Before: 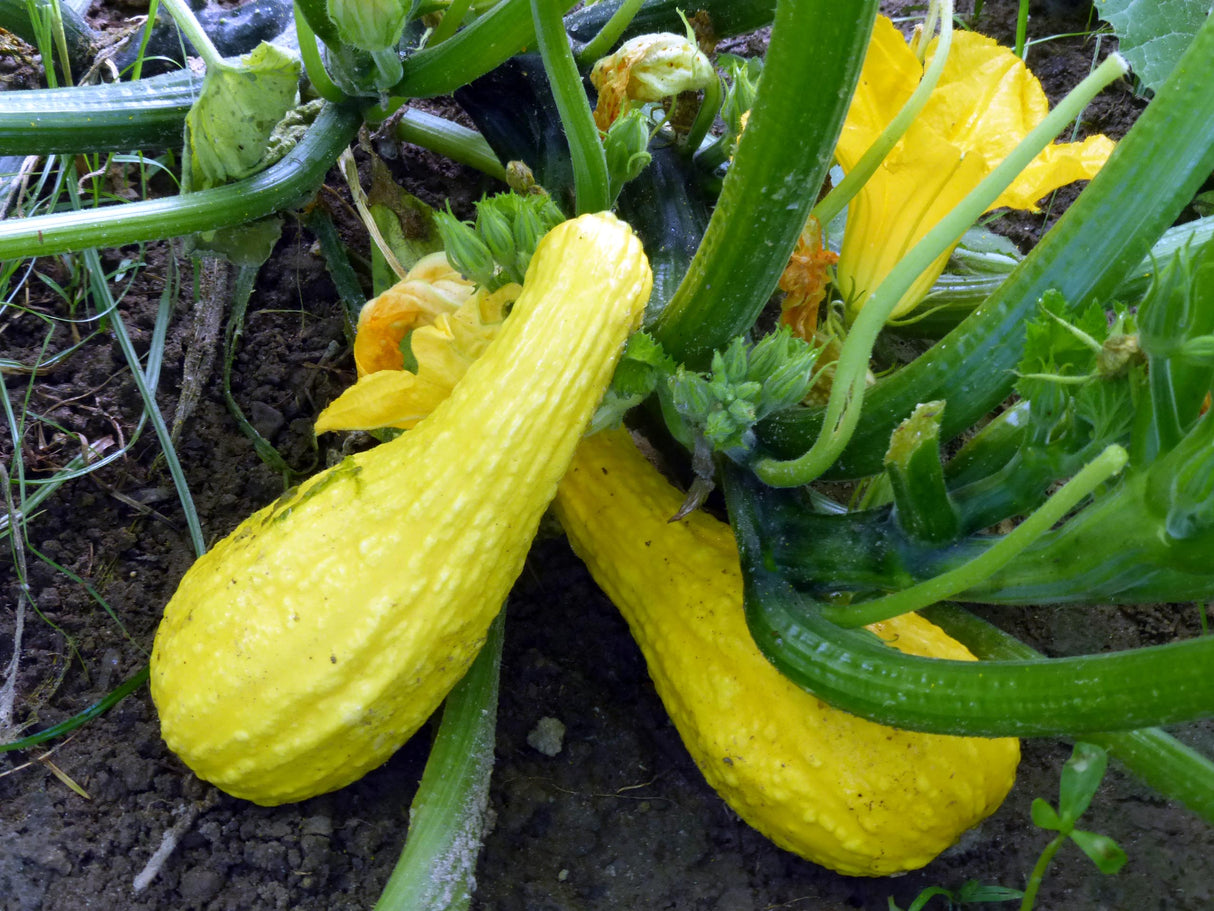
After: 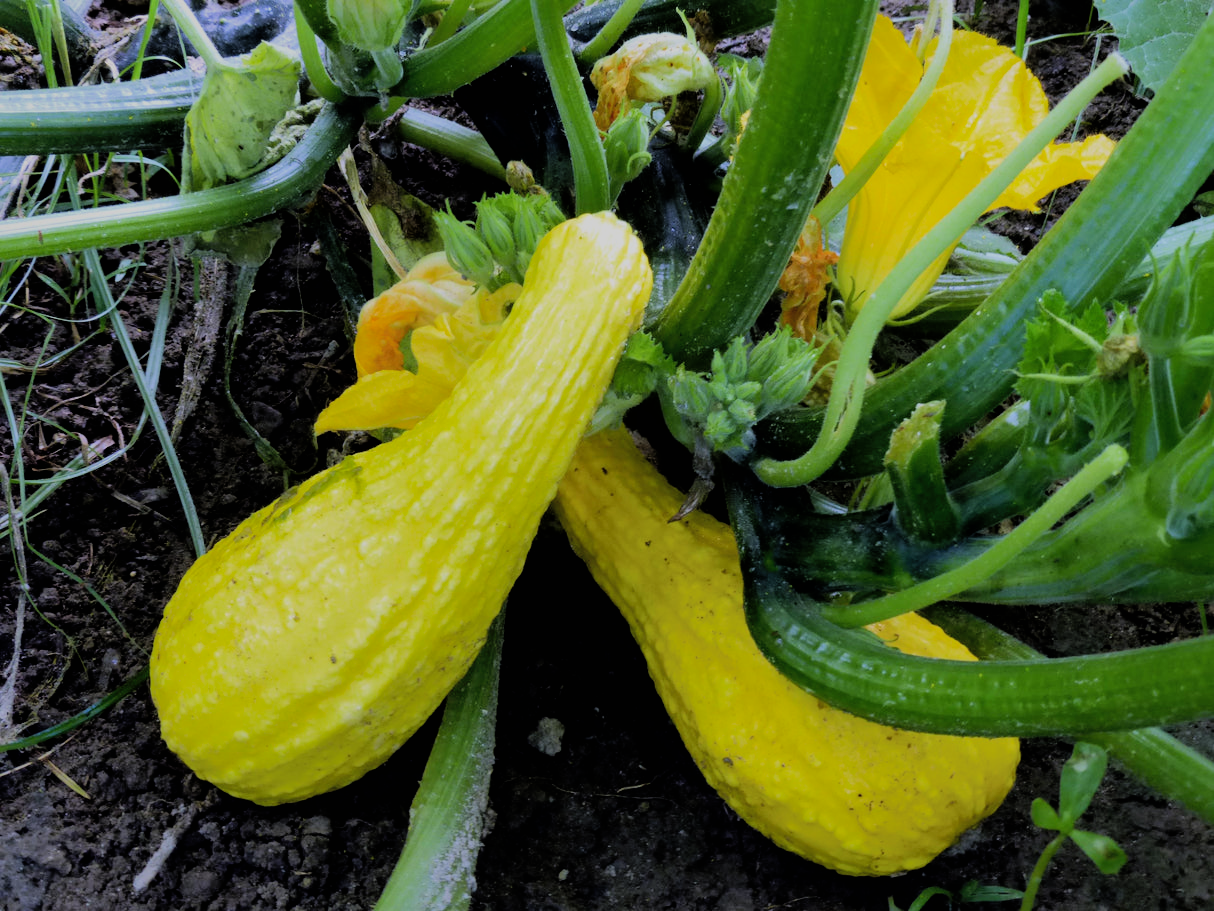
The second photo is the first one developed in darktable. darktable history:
shadows and highlights: shadows 40, highlights -60
filmic rgb: black relative exposure -5 EV, hardness 2.88, contrast 1.3
